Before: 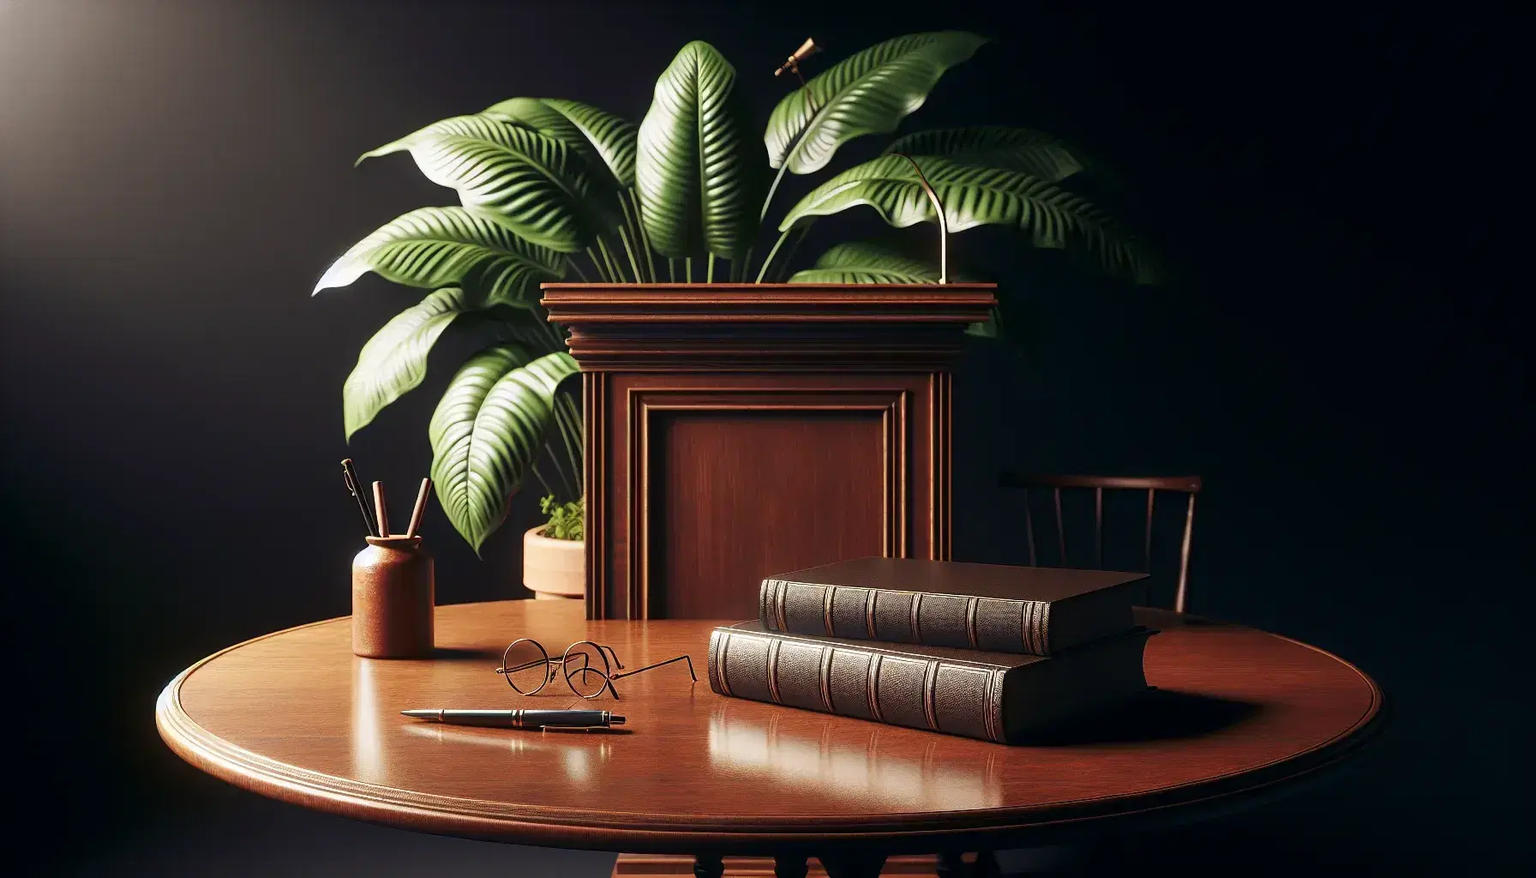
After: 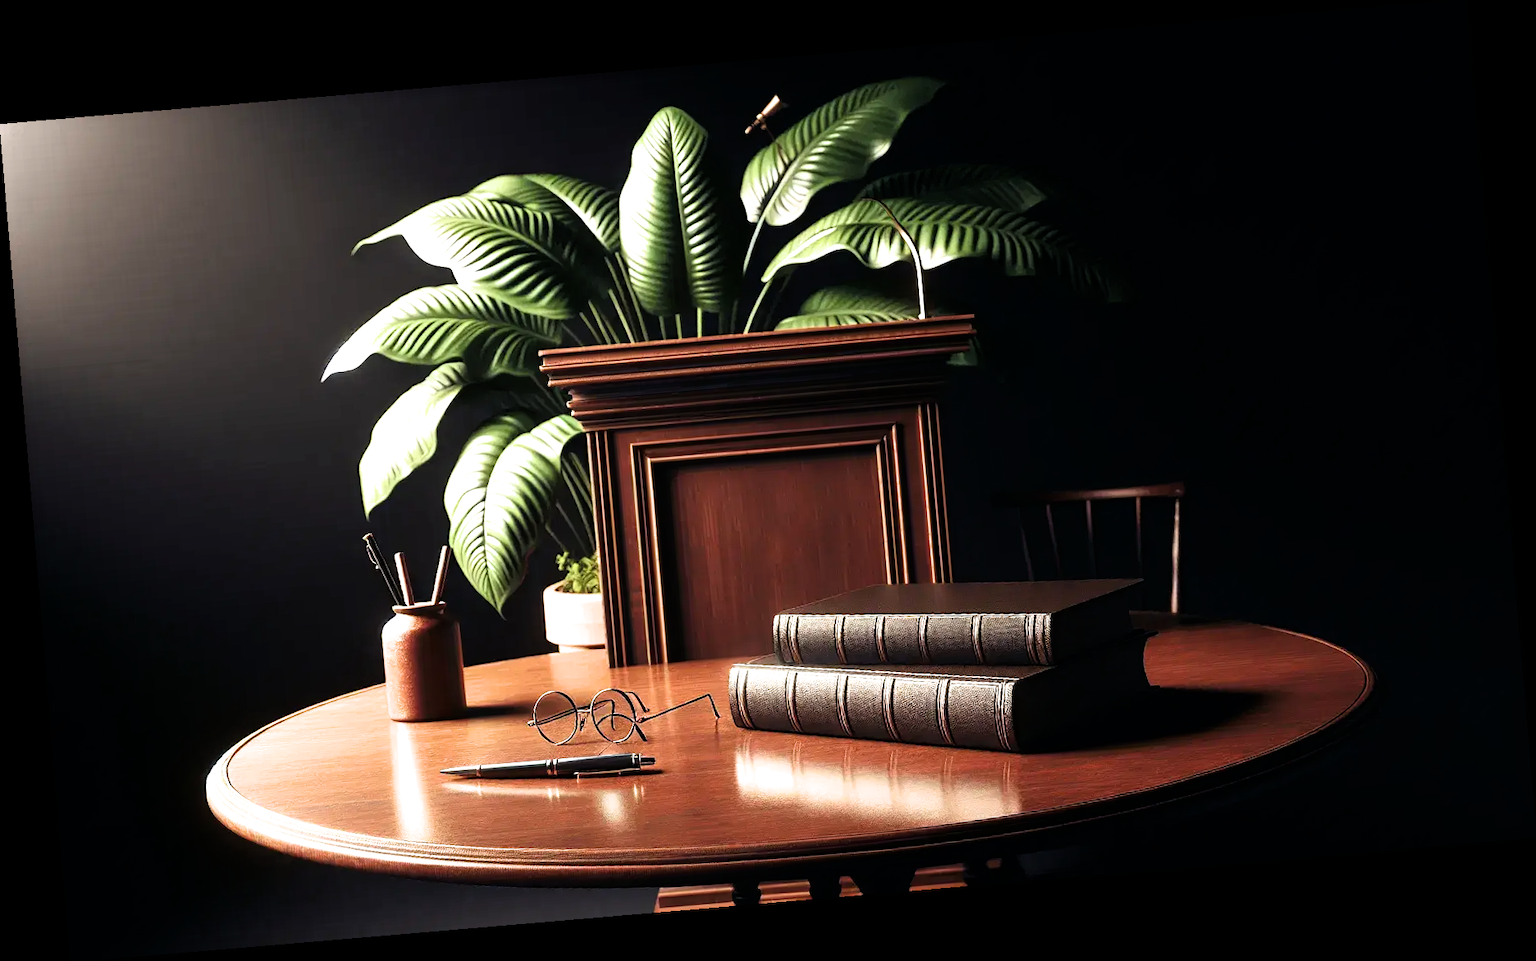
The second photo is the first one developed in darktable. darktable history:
exposure: black level correction 0, exposure 0.5 EV, compensate exposure bias true, compensate highlight preservation false
rotate and perspective: rotation -4.86°, automatic cropping off
filmic rgb: white relative exposure 2.34 EV, hardness 6.59
